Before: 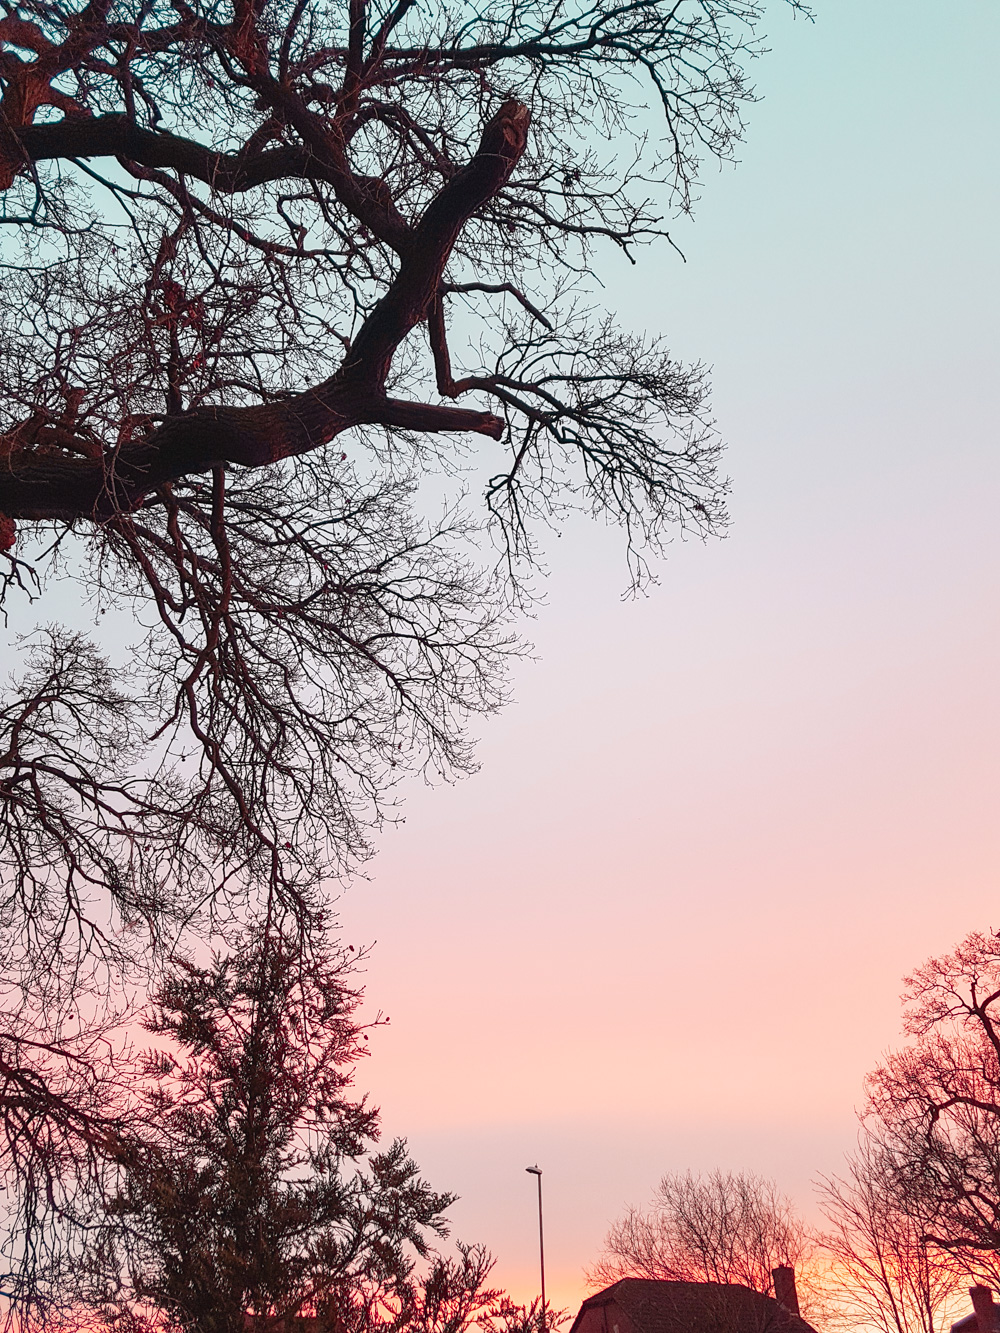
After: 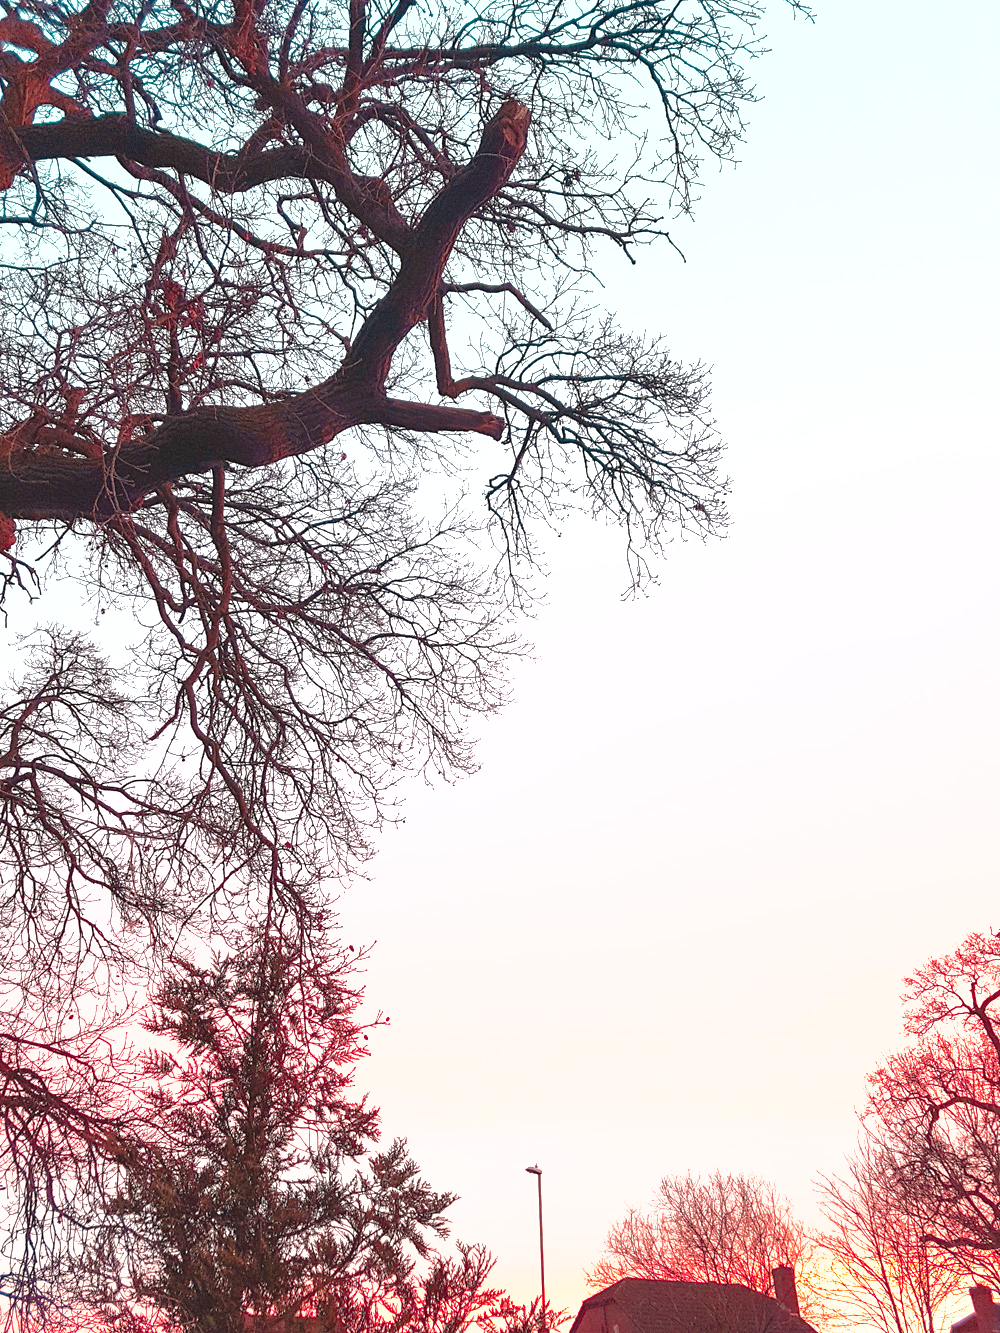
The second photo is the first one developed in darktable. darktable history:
exposure: exposure 0.999 EV, compensate highlight preservation false
shadows and highlights: on, module defaults
